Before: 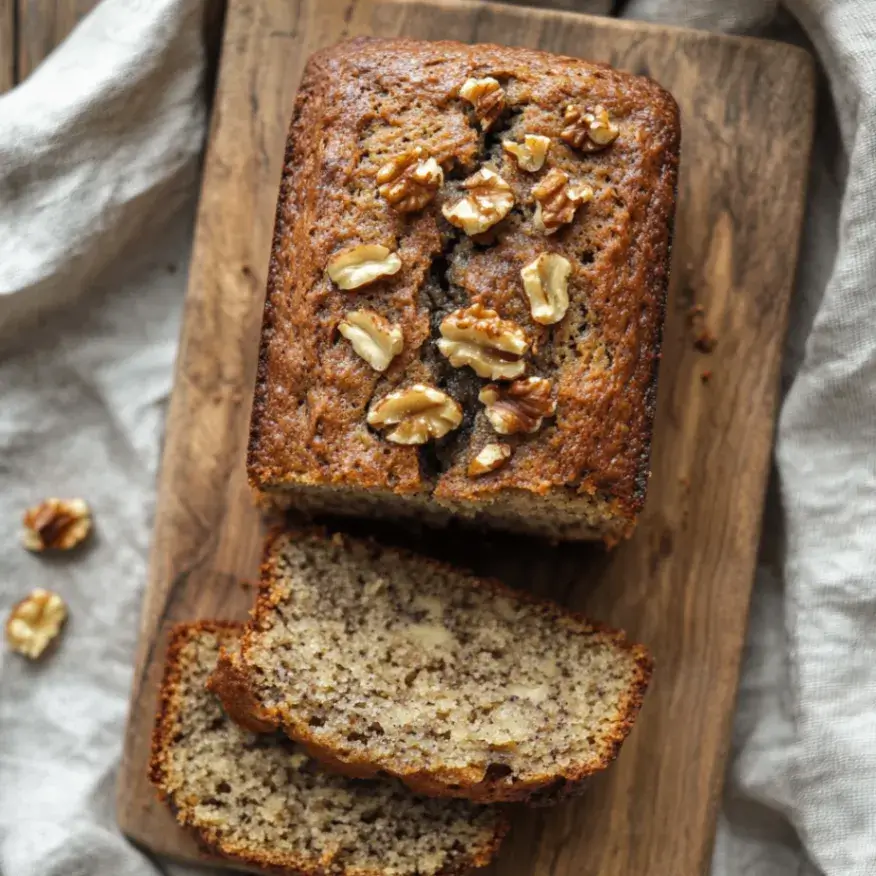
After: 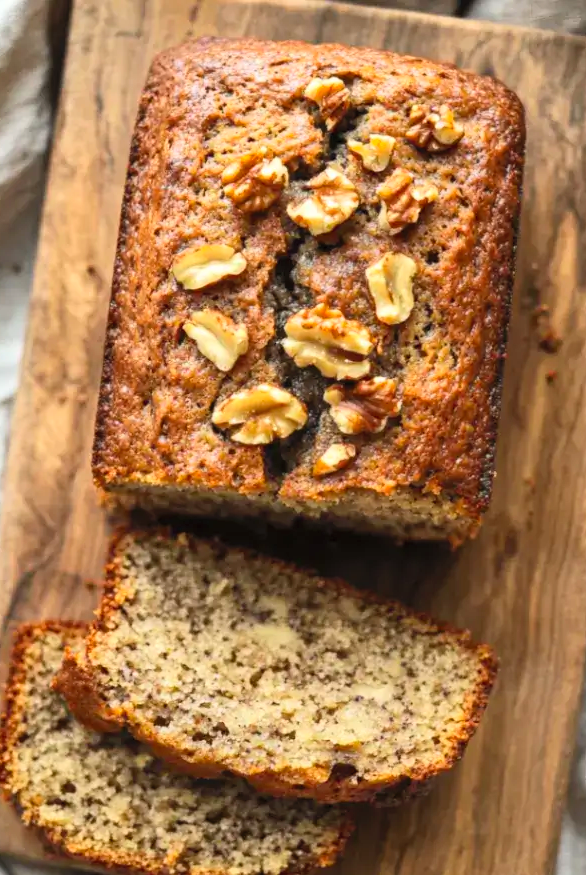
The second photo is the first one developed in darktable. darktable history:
crop and rotate: left 17.799%, right 15.303%
contrast brightness saturation: contrast 0.24, brightness 0.26, saturation 0.389
